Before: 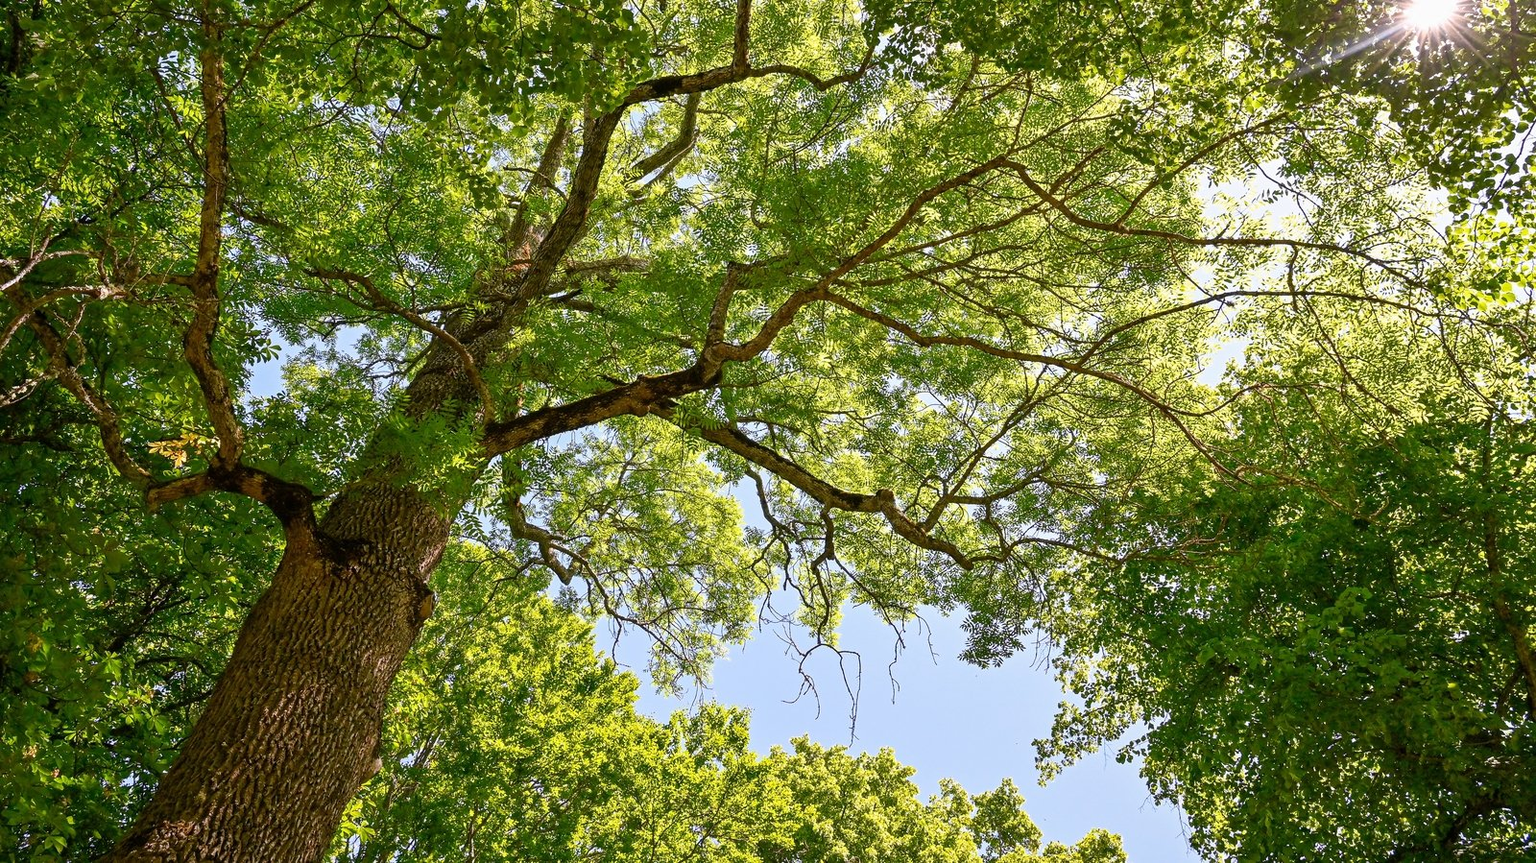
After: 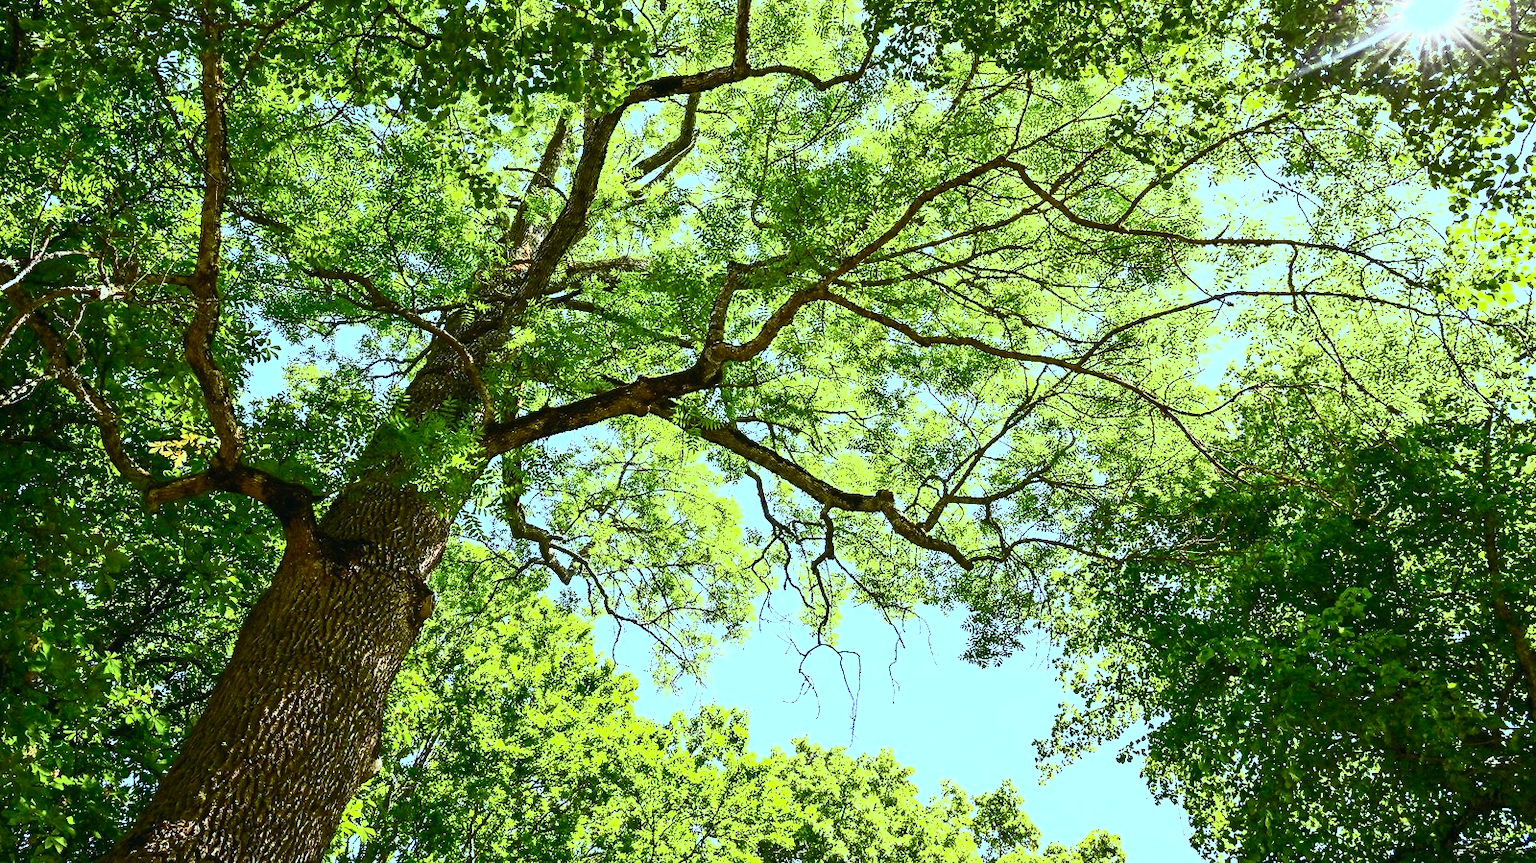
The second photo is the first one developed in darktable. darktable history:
white balance: red 1.009, blue 1.027
contrast brightness saturation: contrast 0.62, brightness 0.34, saturation 0.14
color balance: mode lift, gamma, gain (sRGB), lift [0.997, 0.979, 1.021, 1.011], gamma [1, 1.084, 0.916, 0.998], gain [1, 0.87, 1.13, 1.101], contrast 4.55%, contrast fulcrum 38.24%, output saturation 104.09%
